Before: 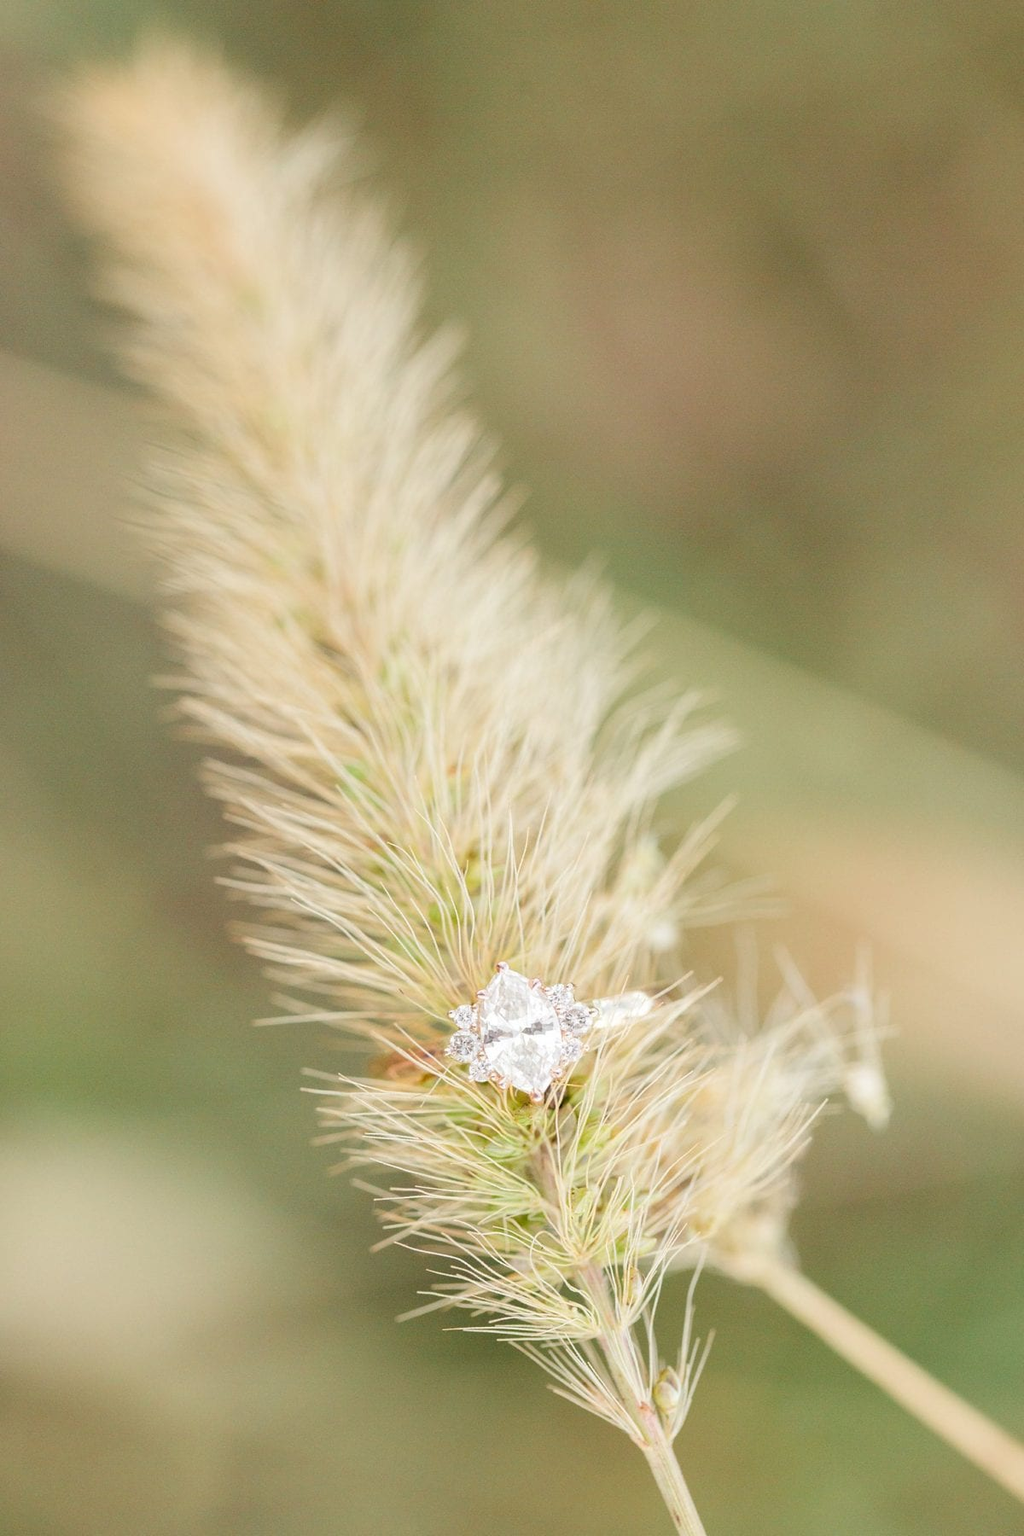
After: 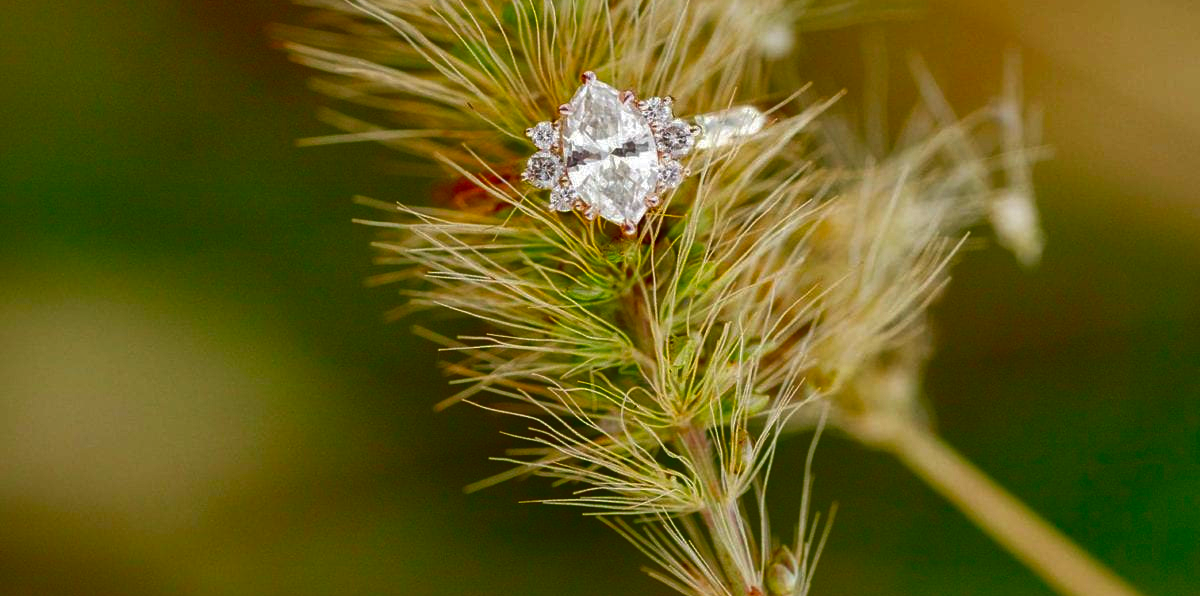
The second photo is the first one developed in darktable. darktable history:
shadows and highlights: on, module defaults
crop and rotate: top 58.674%, bottom 8.203%
contrast brightness saturation: brightness -0.999, saturation 0.99
